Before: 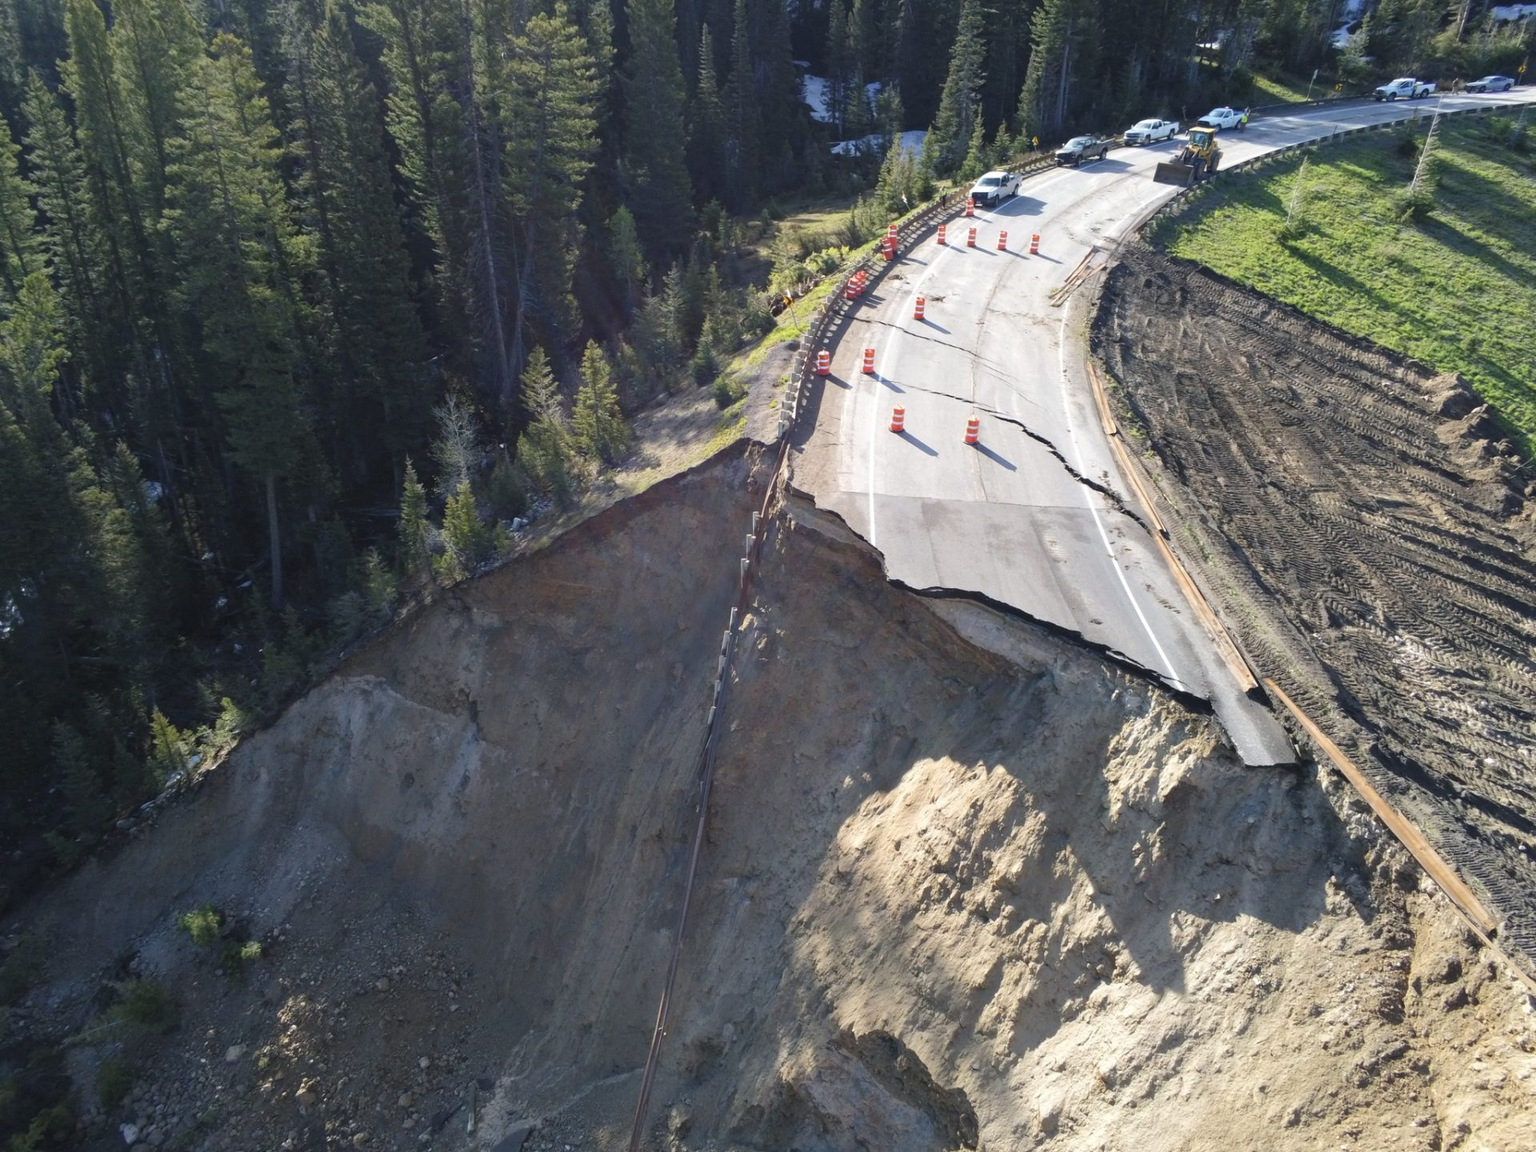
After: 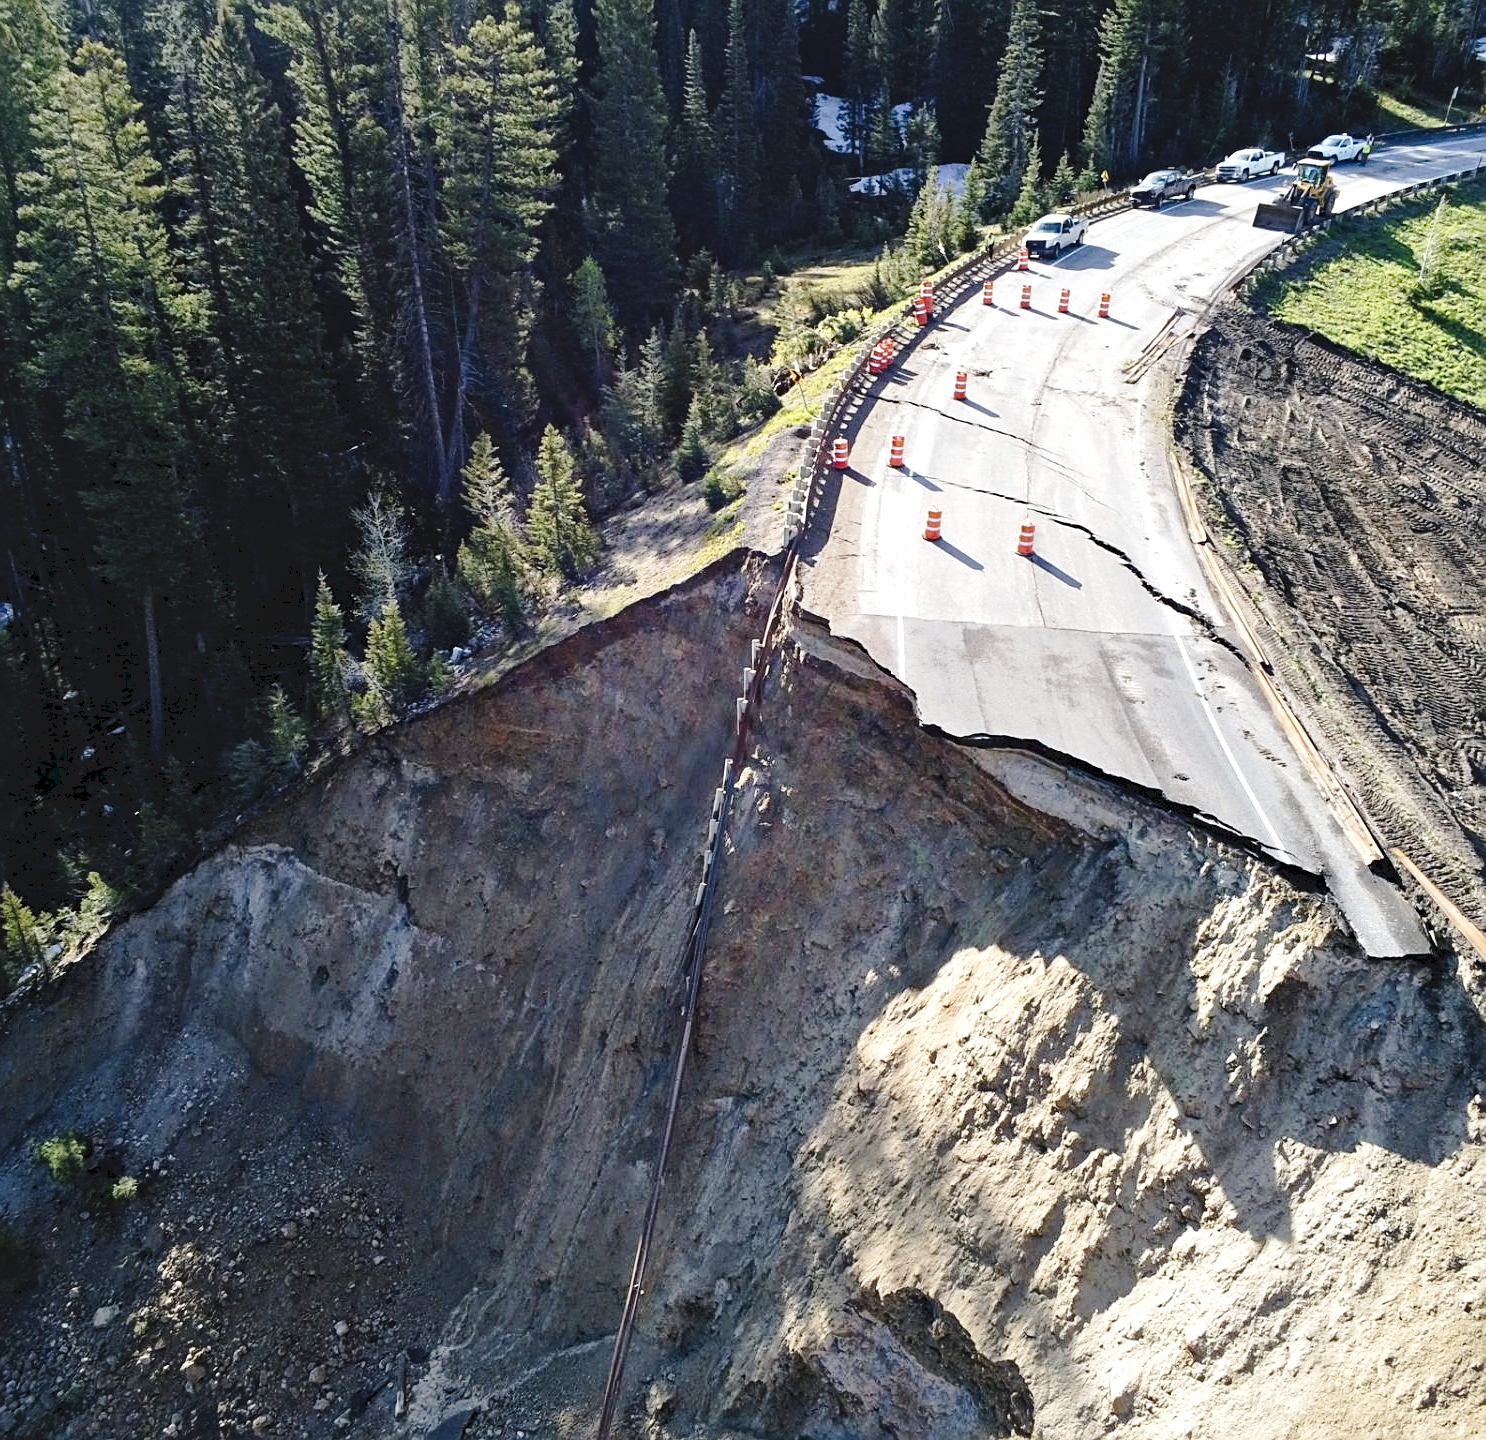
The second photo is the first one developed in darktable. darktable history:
exposure: black level correction 0.007, exposure 0.155 EV, compensate highlight preservation false
crop: left 9.846%, right 12.719%
haze removal: adaptive false
tone curve: curves: ch0 [(0, 0) (0.003, 0.085) (0.011, 0.086) (0.025, 0.086) (0.044, 0.088) (0.069, 0.093) (0.1, 0.102) (0.136, 0.12) (0.177, 0.157) (0.224, 0.203) (0.277, 0.277) (0.335, 0.36) (0.399, 0.463) (0.468, 0.559) (0.543, 0.626) (0.623, 0.703) (0.709, 0.789) (0.801, 0.869) (0.898, 0.927) (1, 1)], preserve colors none
local contrast: mode bilateral grid, contrast 30, coarseness 25, midtone range 0.2
sharpen: amount 0.546
color correction: highlights b* -0.047, saturation 0.846
levels: levels [0, 0.492, 0.984]
